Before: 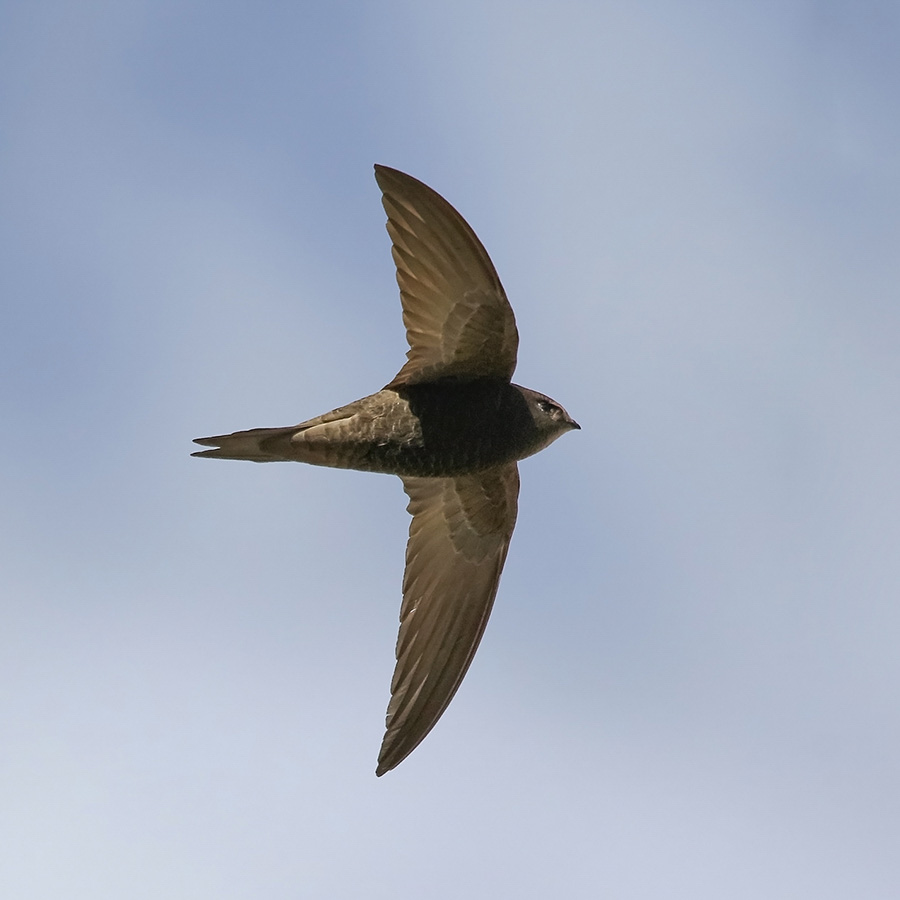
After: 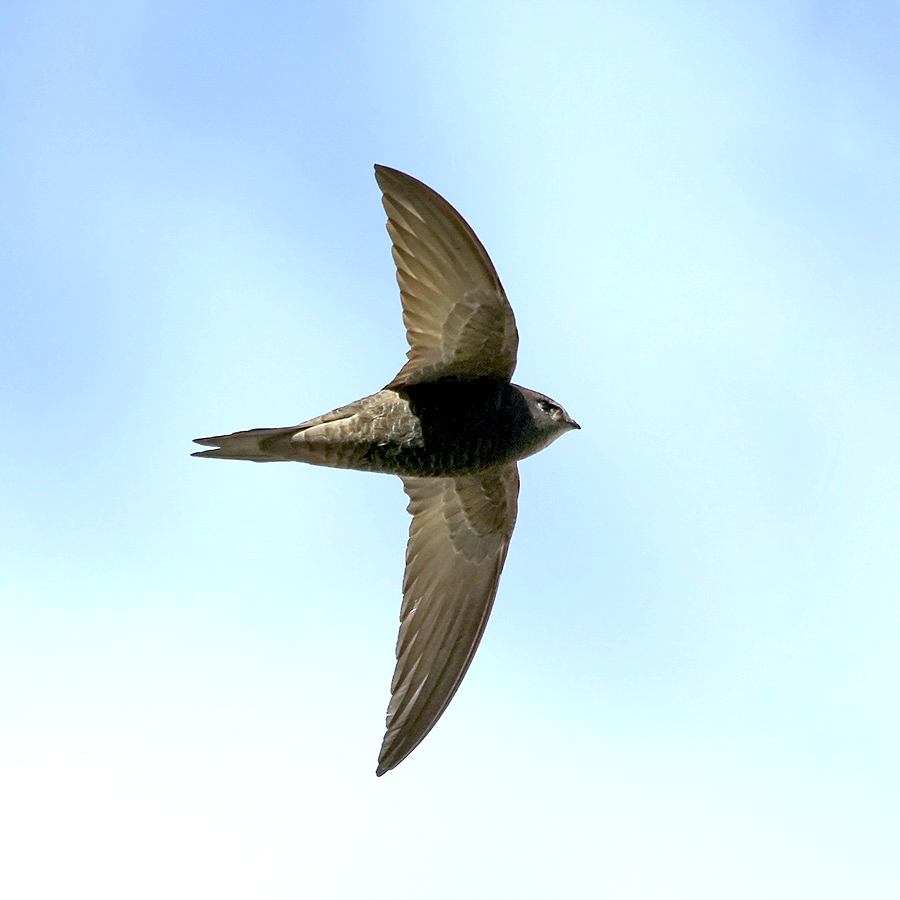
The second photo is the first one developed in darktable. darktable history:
exposure: black level correction 0.008, exposure 0.979 EV, compensate highlight preservation false
white balance: red 0.924, blue 1.095
